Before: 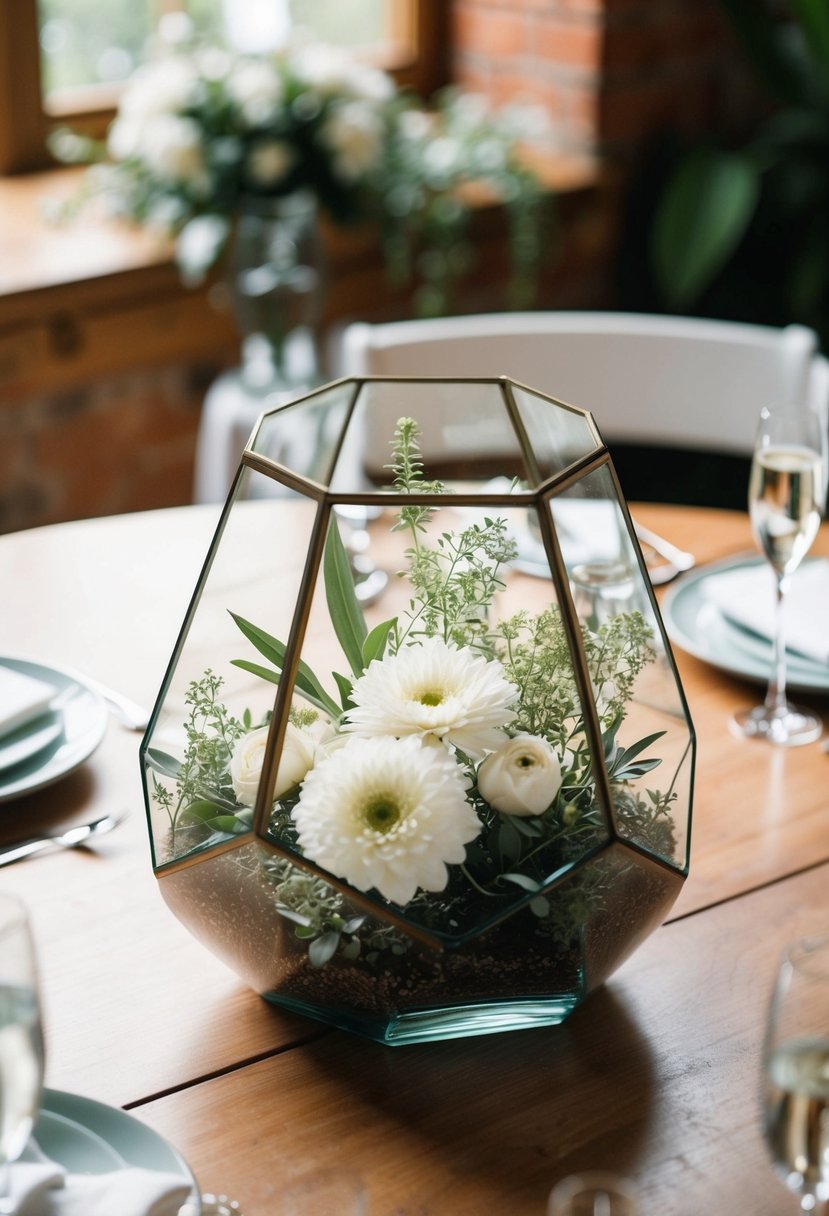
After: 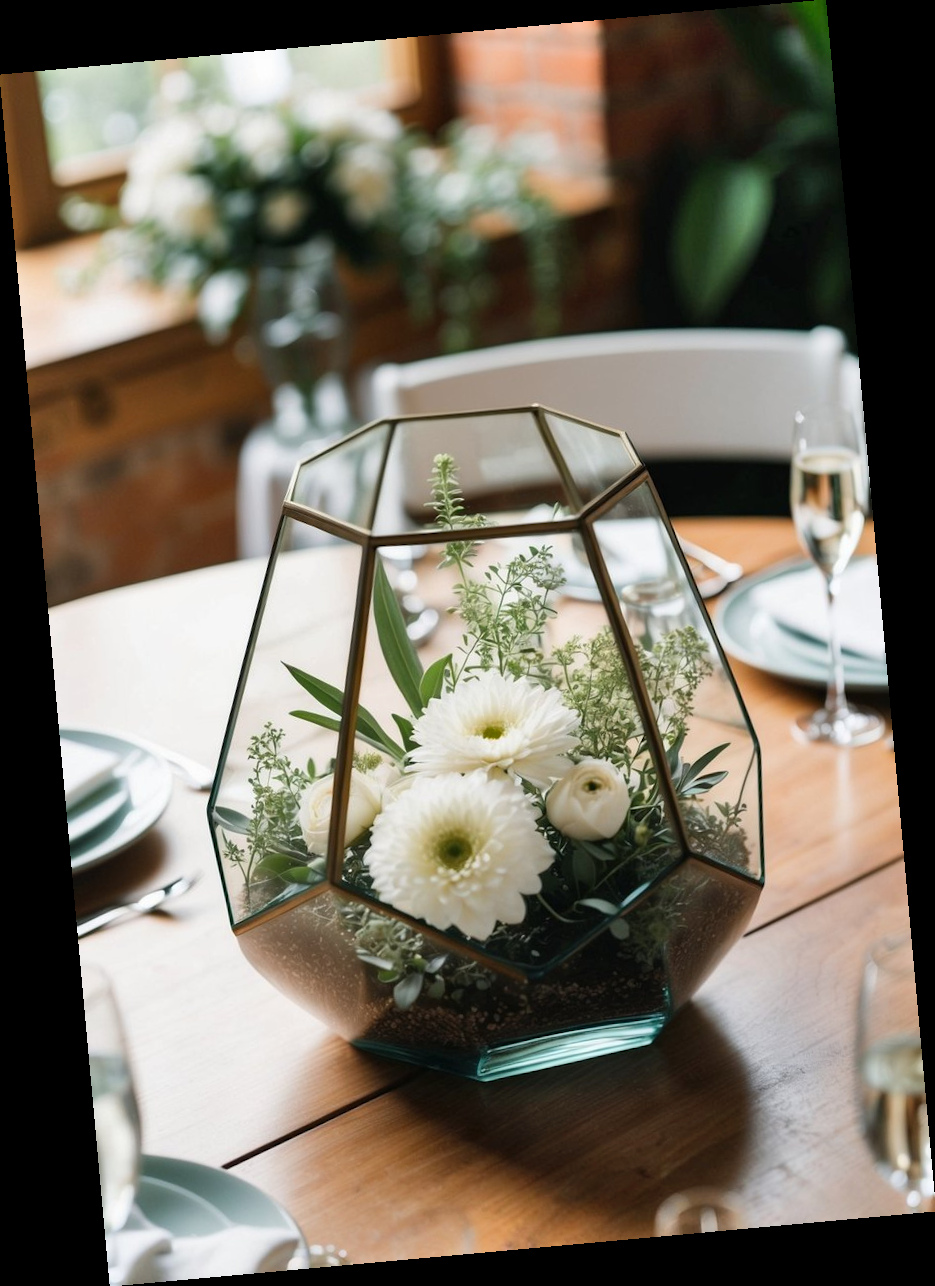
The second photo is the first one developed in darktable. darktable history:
shadows and highlights: soften with gaussian
rotate and perspective: rotation -5.2°, automatic cropping off
